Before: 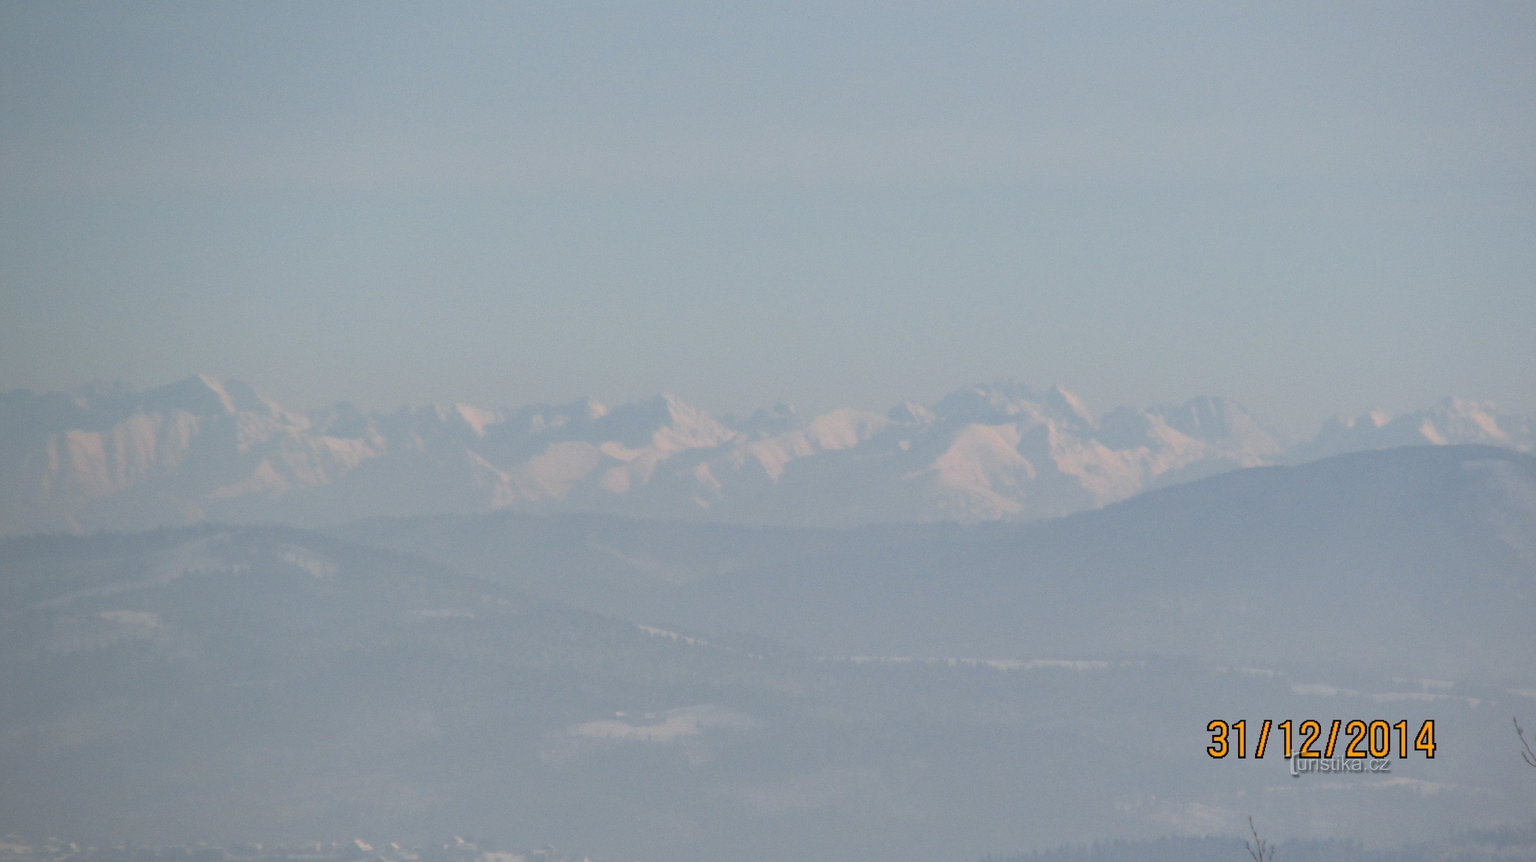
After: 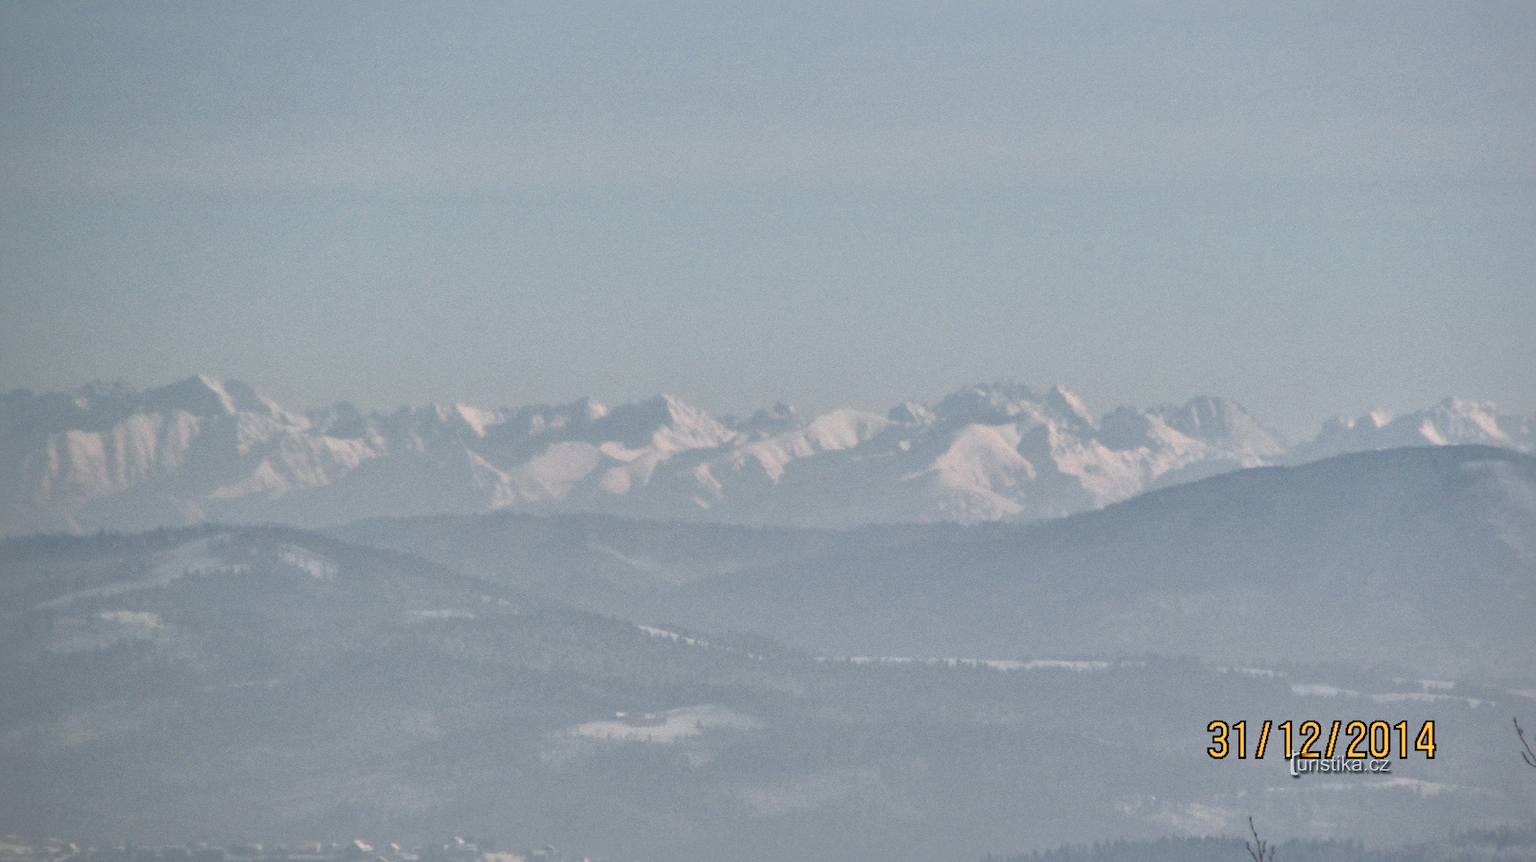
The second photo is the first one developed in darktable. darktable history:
local contrast: mode bilateral grid, contrast 44, coarseness 69, detail 214%, midtone range 0.2
exposure: compensate highlight preservation false
